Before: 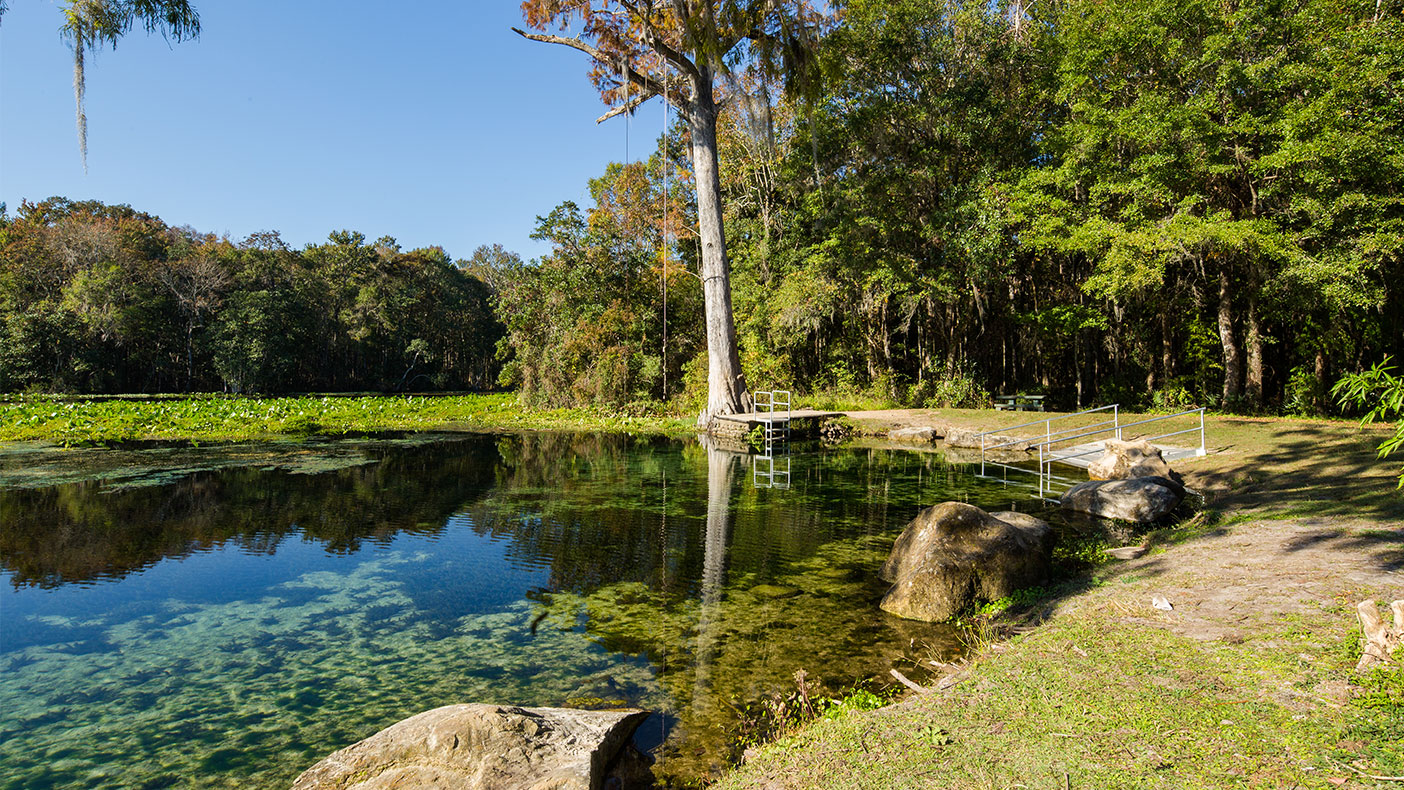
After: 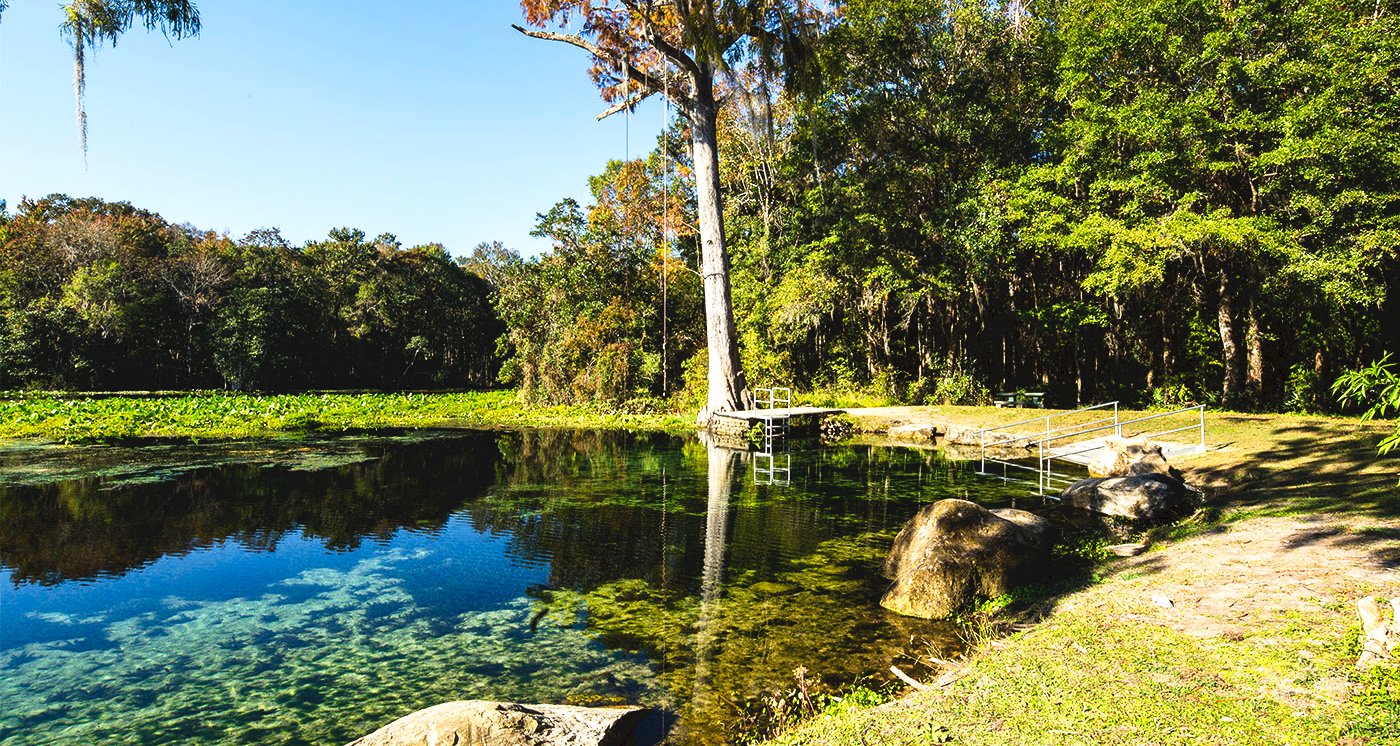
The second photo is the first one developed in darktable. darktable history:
tone curve: curves: ch0 [(0, 0) (0.003, 0.063) (0.011, 0.063) (0.025, 0.063) (0.044, 0.066) (0.069, 0.071) (0.1, 0.09) (0.136, 0.116) (0.177, 0.144) (0.224, 0.192) (0.277, 0.246) (0.335, 0.311) (0.399, 0.399) (0.468, 0.49) (0.543, 0.589) (0.623, 0.709) (0.709, 0.827) (0.801, 0.918) (0.898, 0.969) (1, 1)], preserve colors none
shadows and highlights: shadows -12.5, white point adjustment 4, highlights 28.33
crop: top 0.448%, right 0.264%, bottom 5.045%
